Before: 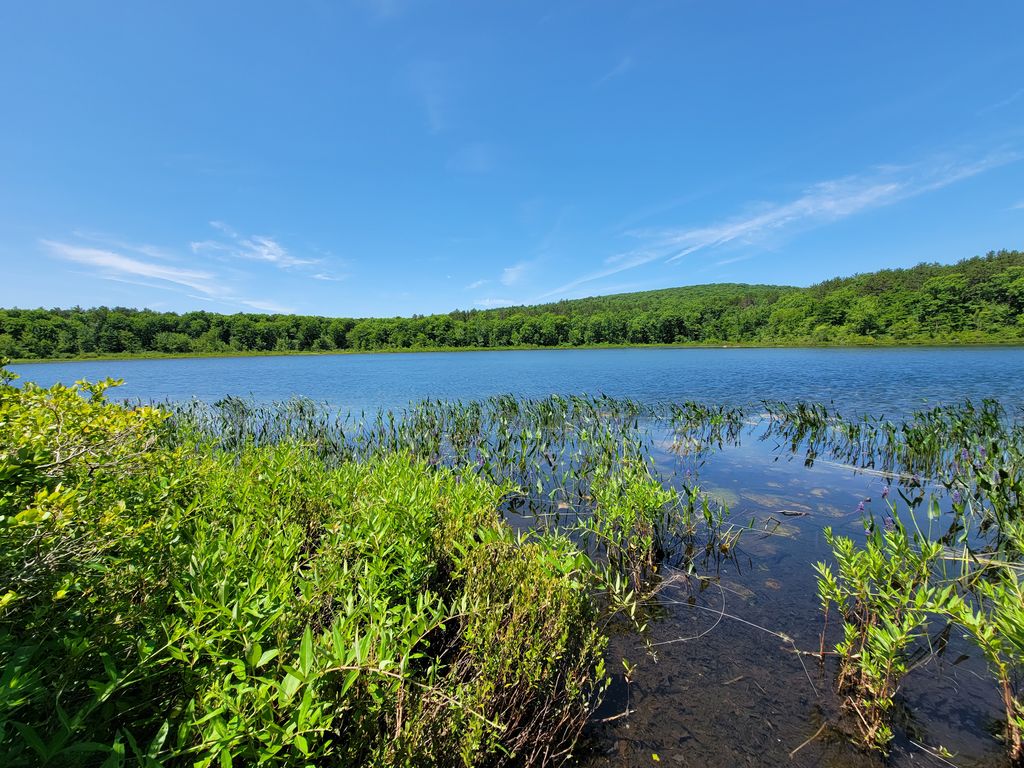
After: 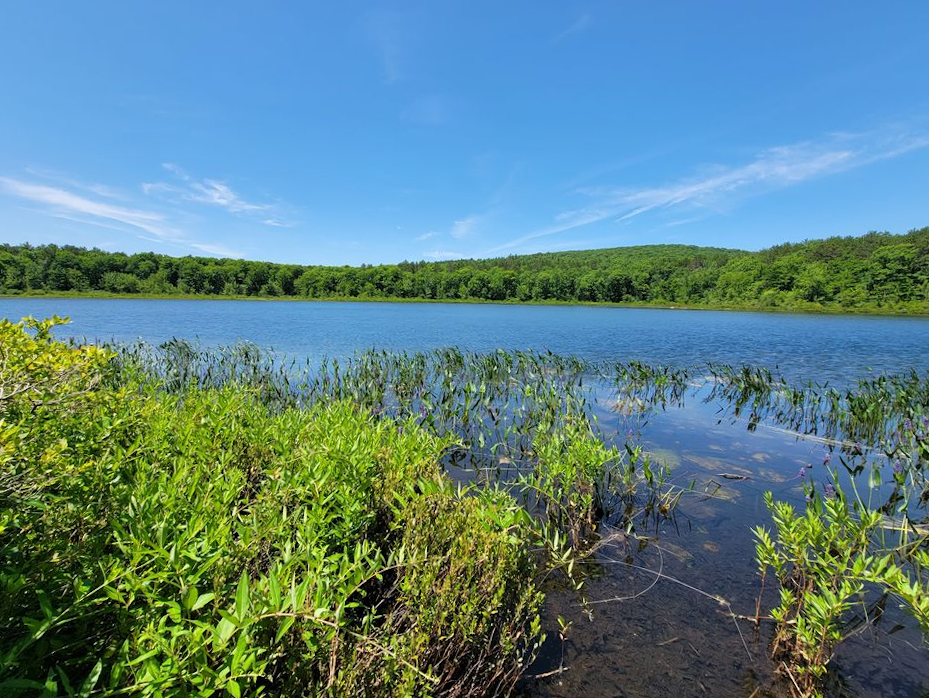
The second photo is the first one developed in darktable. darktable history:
crop and rotate: angle -2.17°, left 3.078%, top 4.075%, right 1.593%, bottom 0.502%
tone equalizer: on, module defaults
